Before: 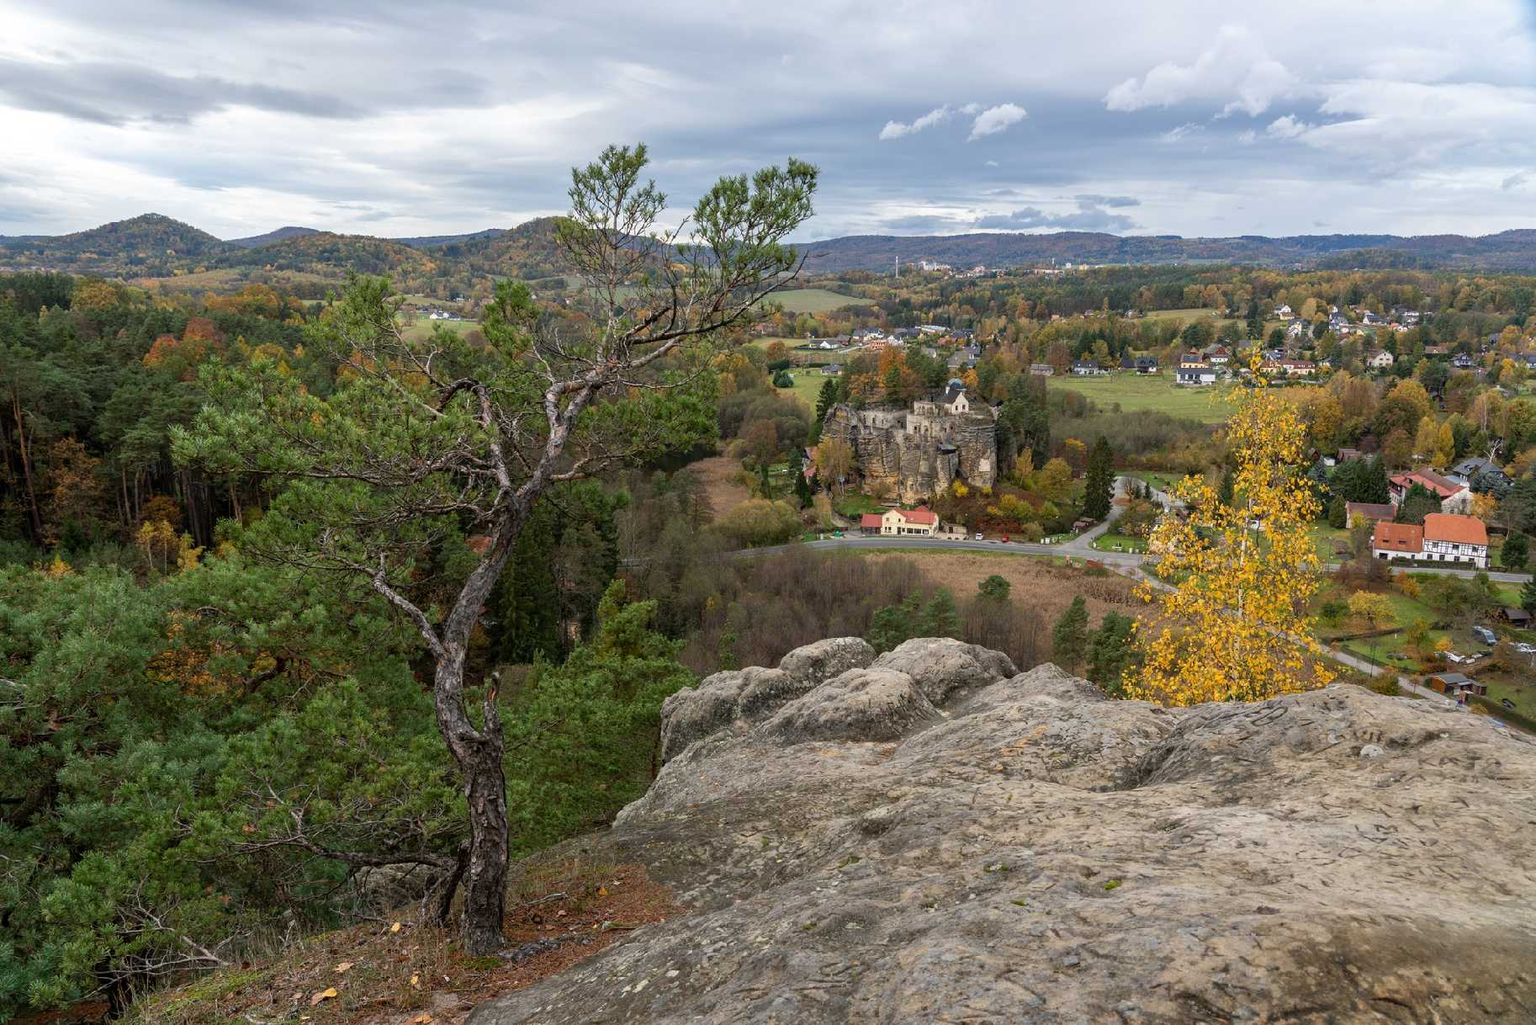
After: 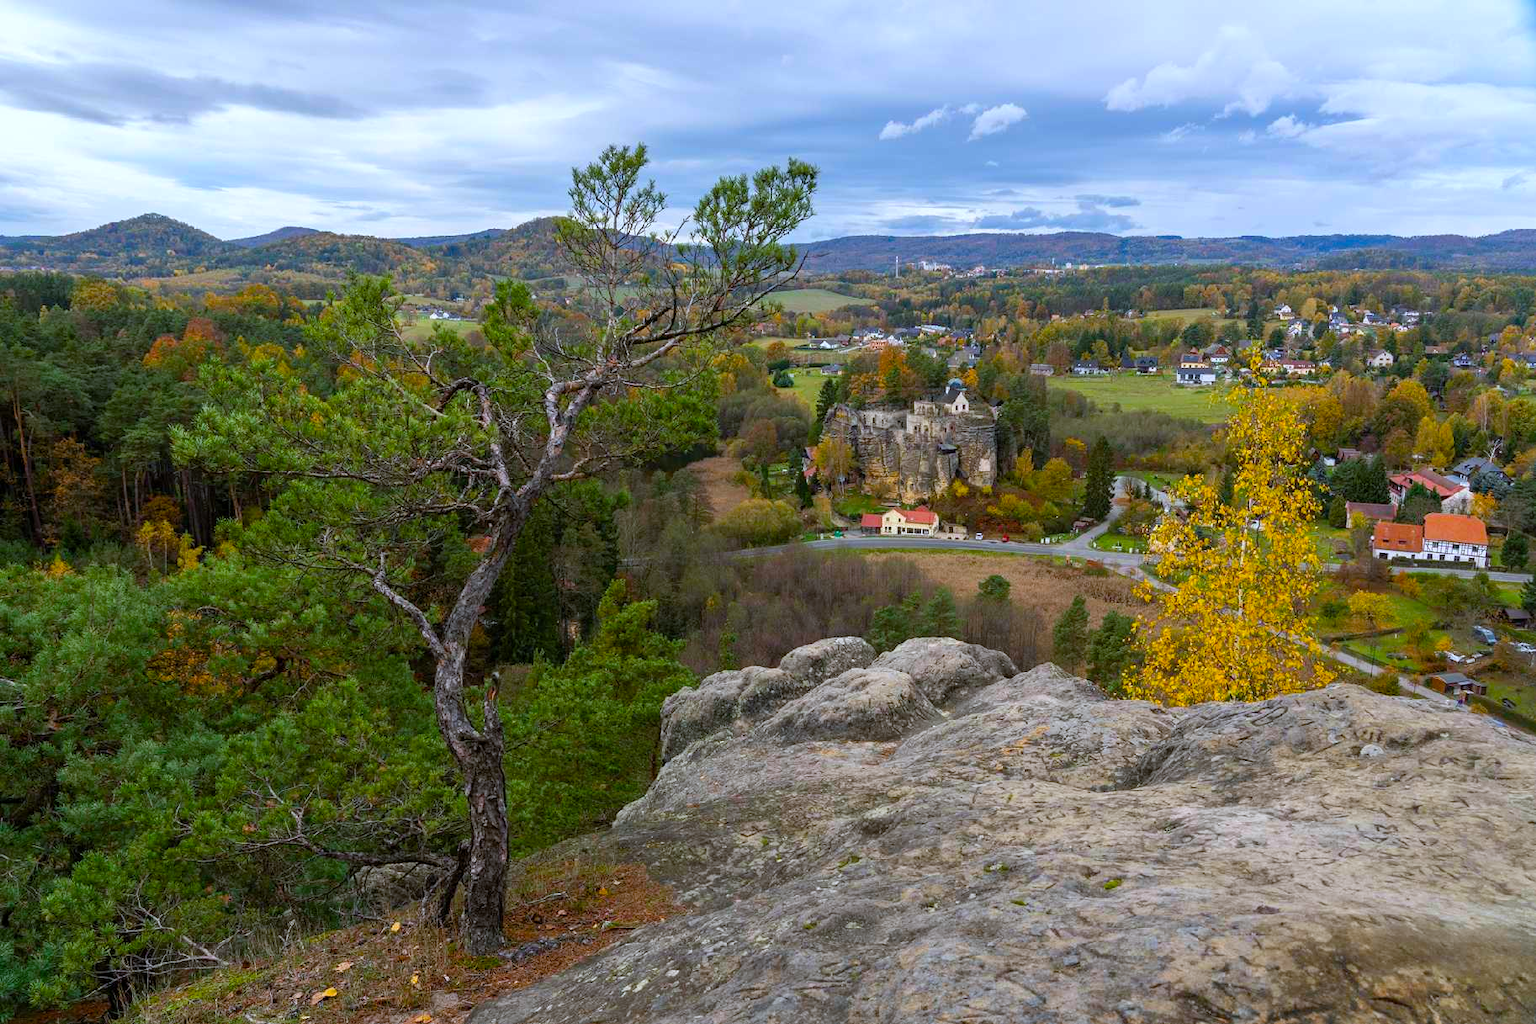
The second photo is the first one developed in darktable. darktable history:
color balance rgb: linear chroma grading › global chroma 15%, perceptual saturation grading › global saturation 30%
white balance: red 0.954, blue 1.079
